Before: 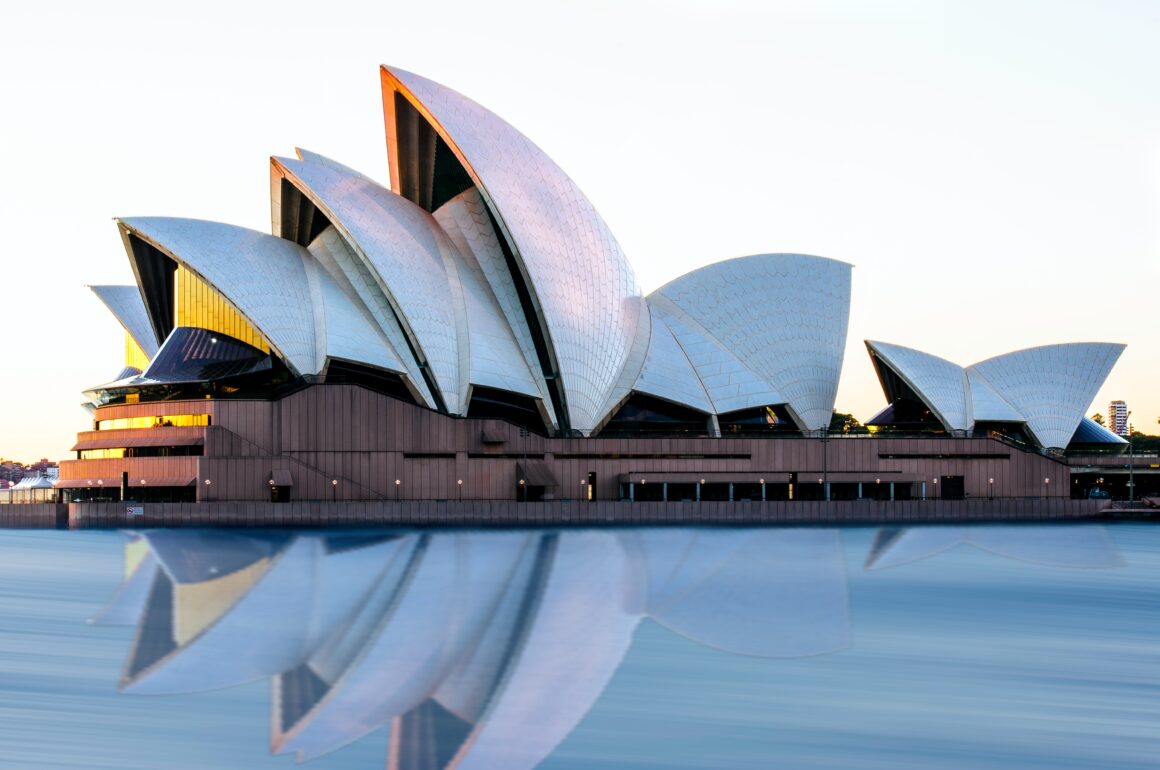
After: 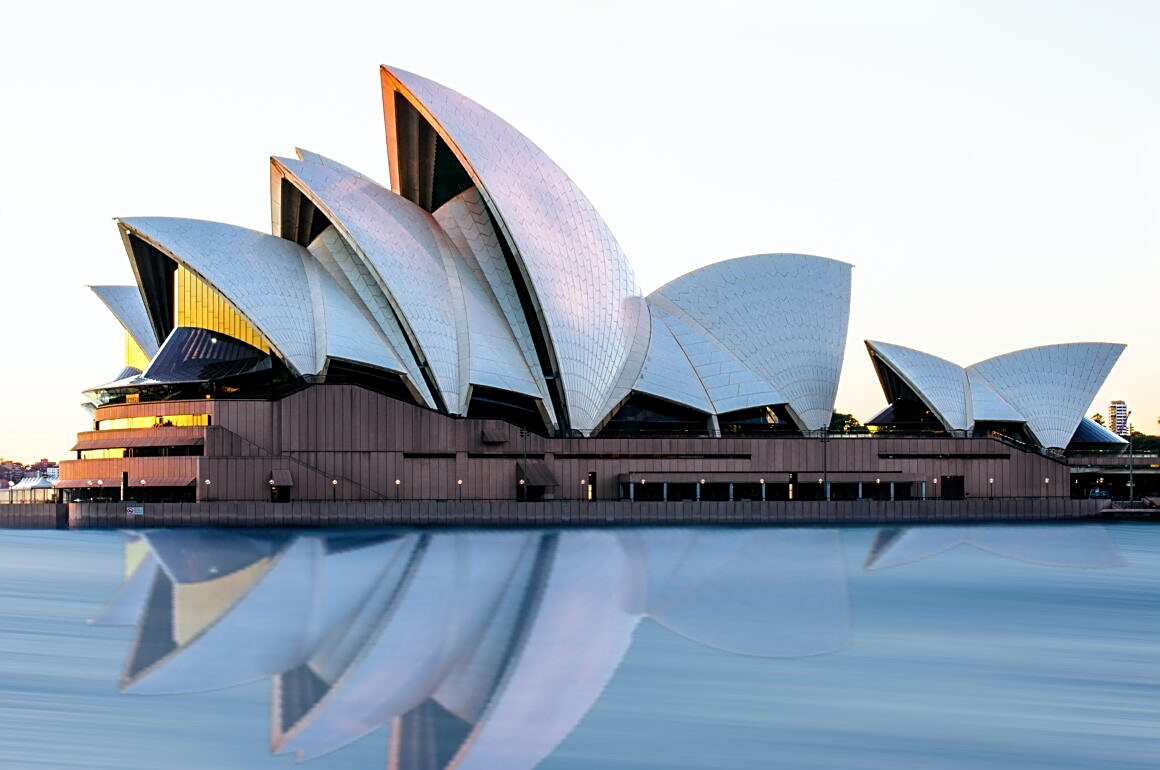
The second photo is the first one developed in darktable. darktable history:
sharpen: on, module defaults
contrast brightness saturation: contrast 0.01, saturation -0.05
